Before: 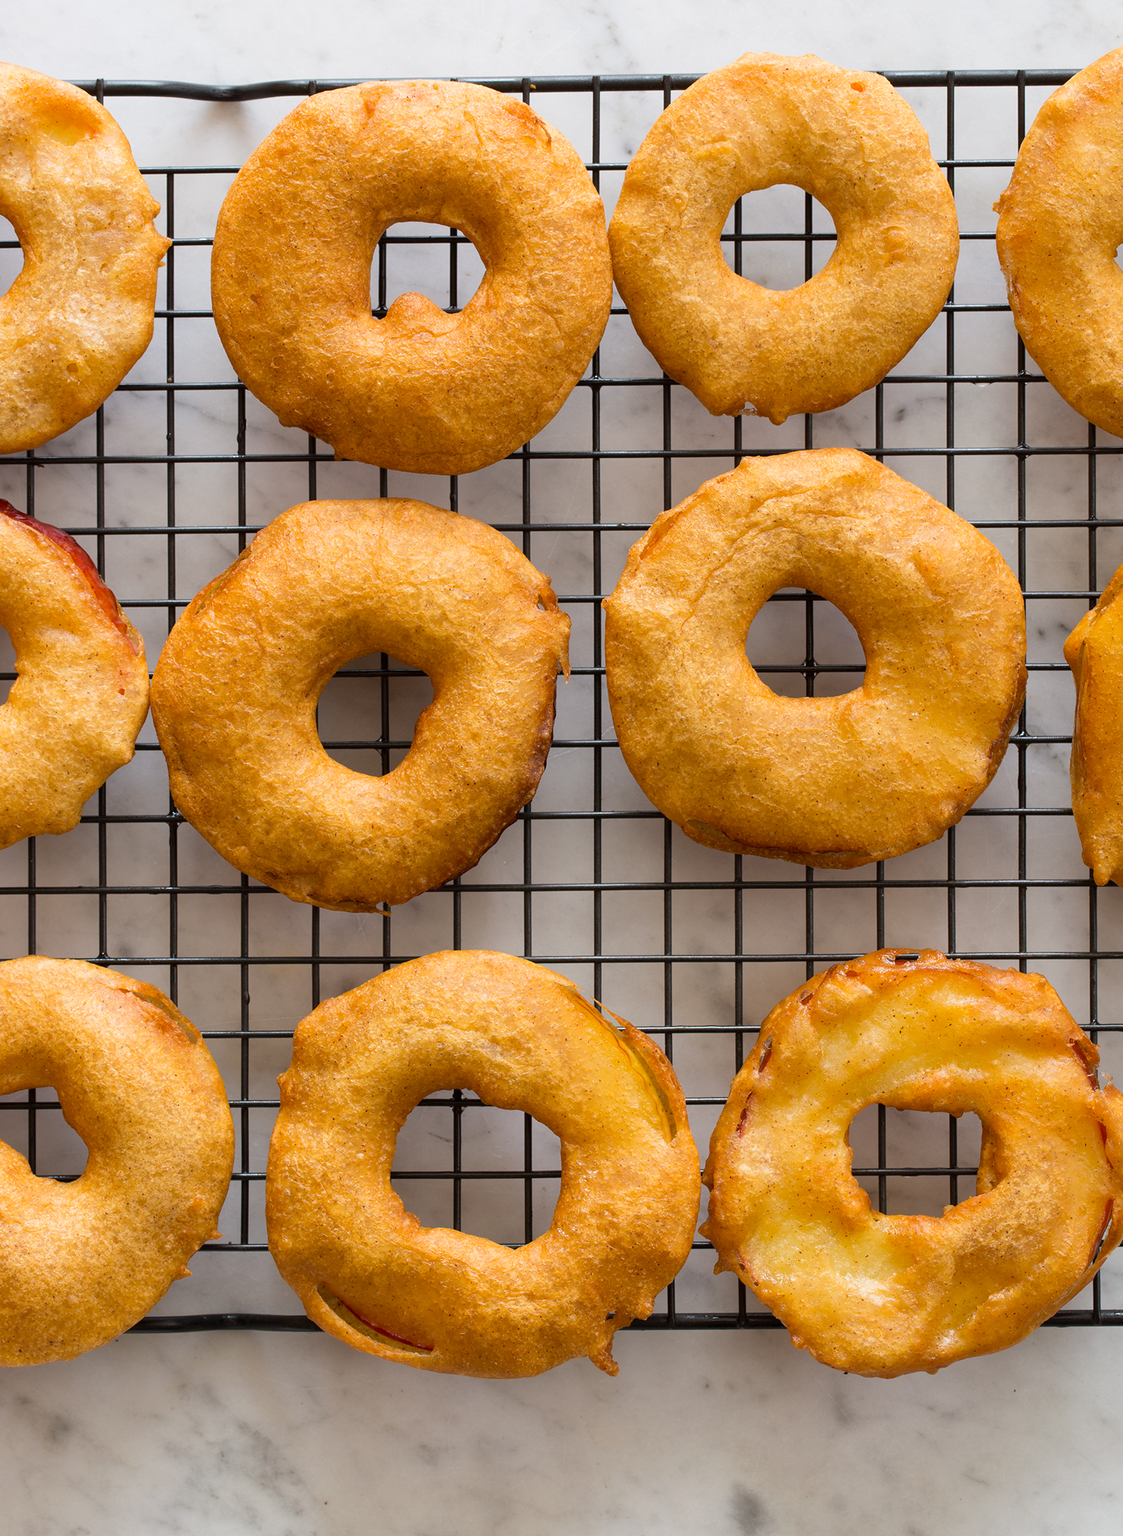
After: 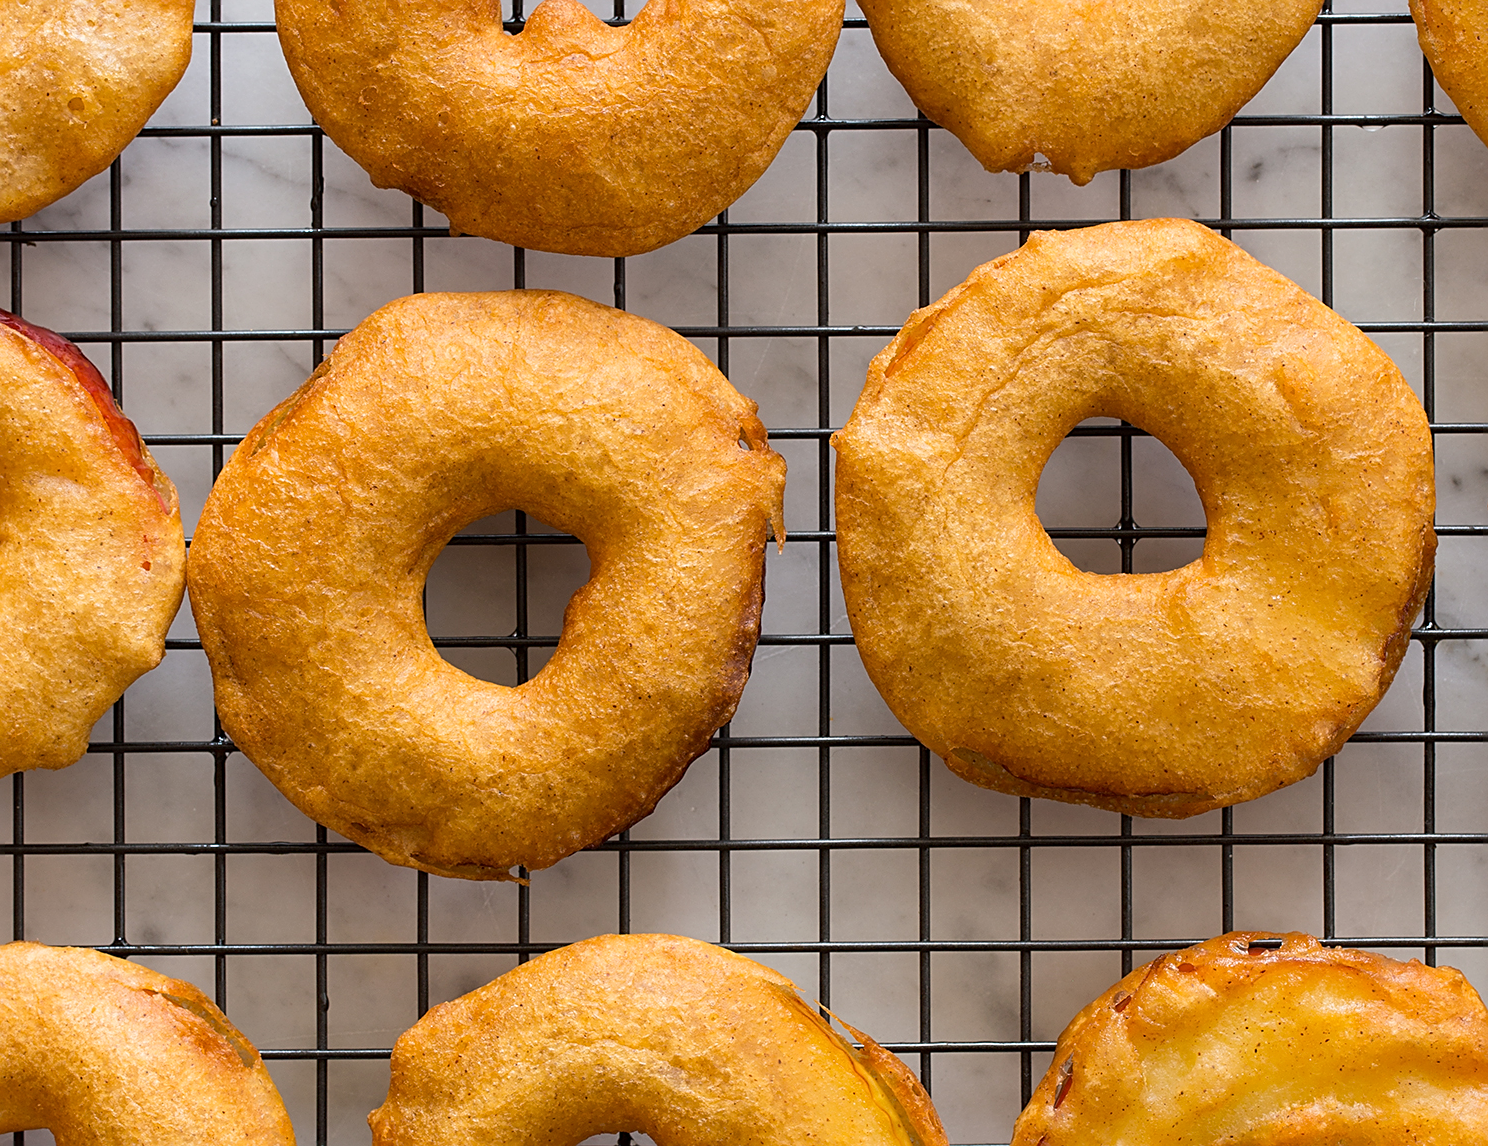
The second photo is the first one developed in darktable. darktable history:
crop: left 1.744%, top 19.225%, right 5.069%, bottom 28.357%
tone equalizer: on, module defaults
sharpen: on, module defaults
